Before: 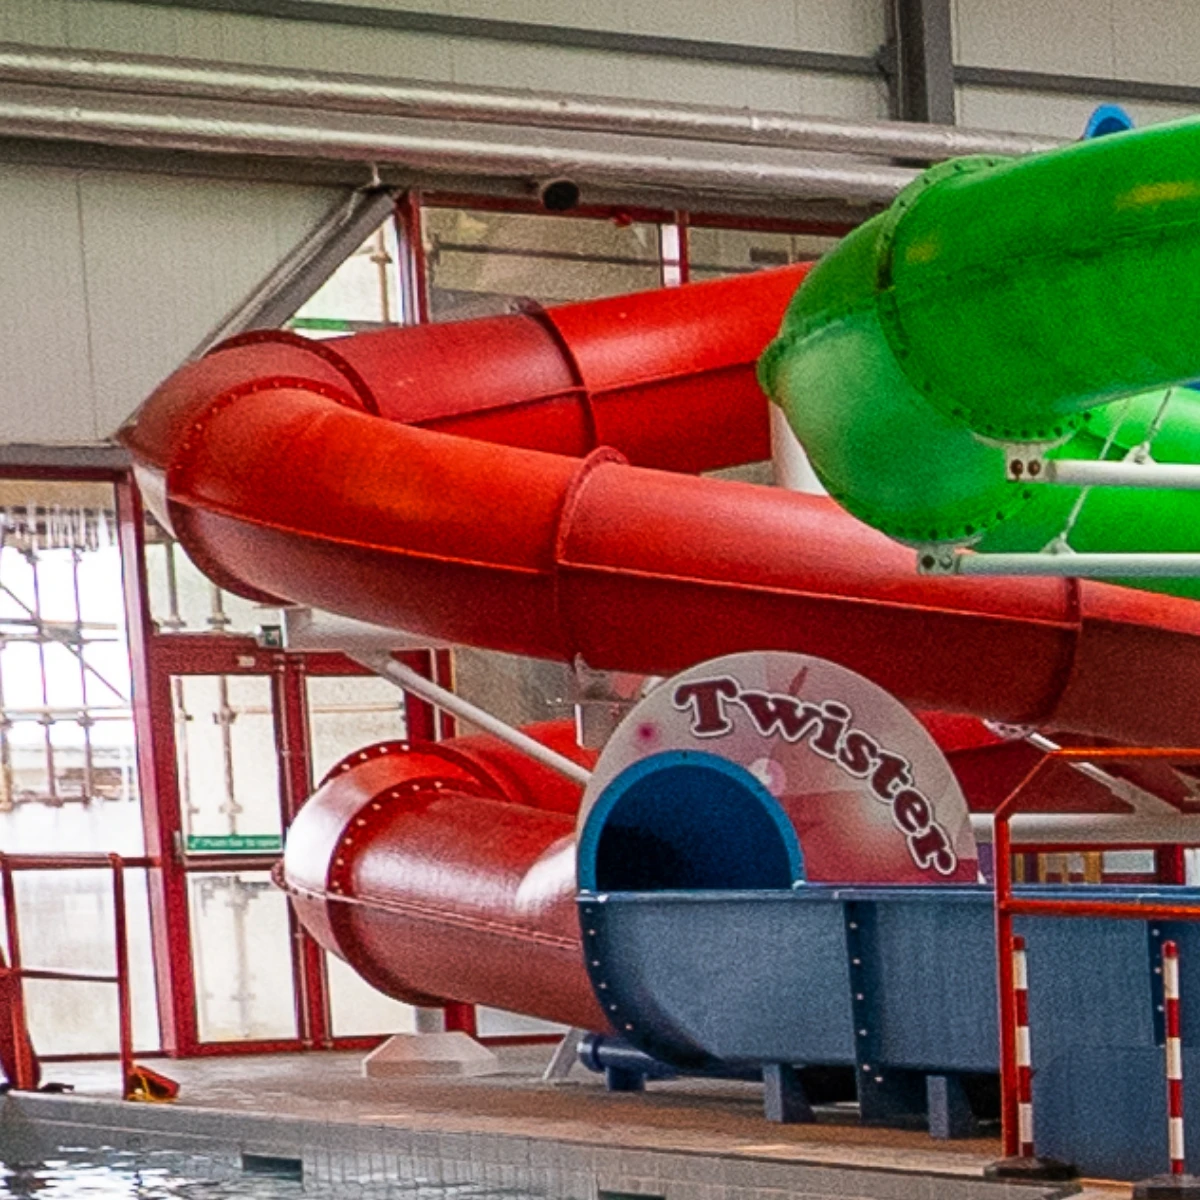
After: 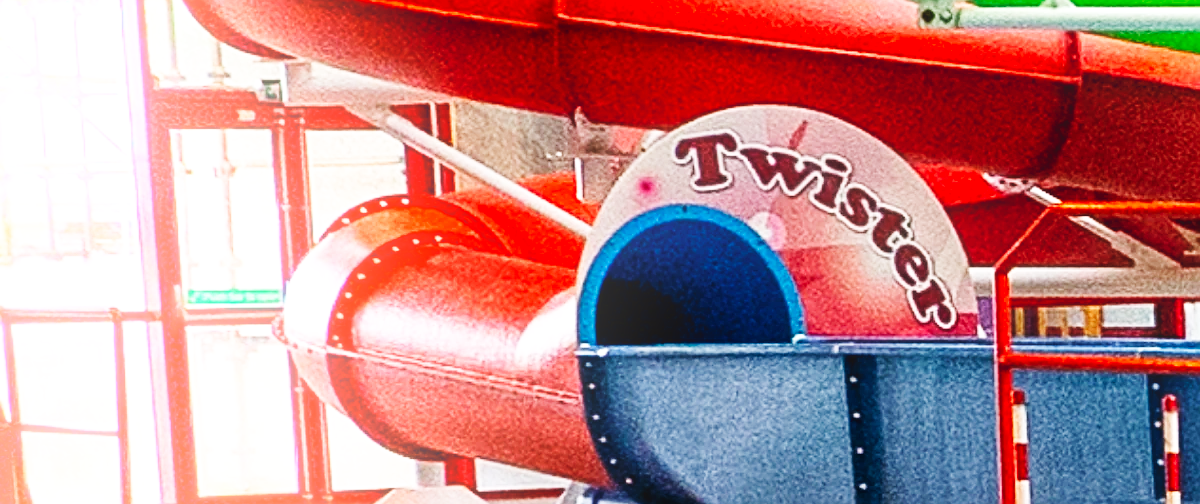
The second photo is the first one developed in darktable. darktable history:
crop: top 45.551%, bottom 12.262%
bloom: size 16%, threshold 98%, strength 20%
base curve: curves: ch0 [(0, 0.003) (0.001, 0.002) (0.006, 0.004) (0.02, 0.022) (0.048, 0.086) (0.094, 0.234) (0.162, 0.431) (0.258, 0.629) (0.385, 0.8) (0.548, 0.918) (0.751, 0.988) (1, 1)], preserve colors none
sharpen: on, module defaults
